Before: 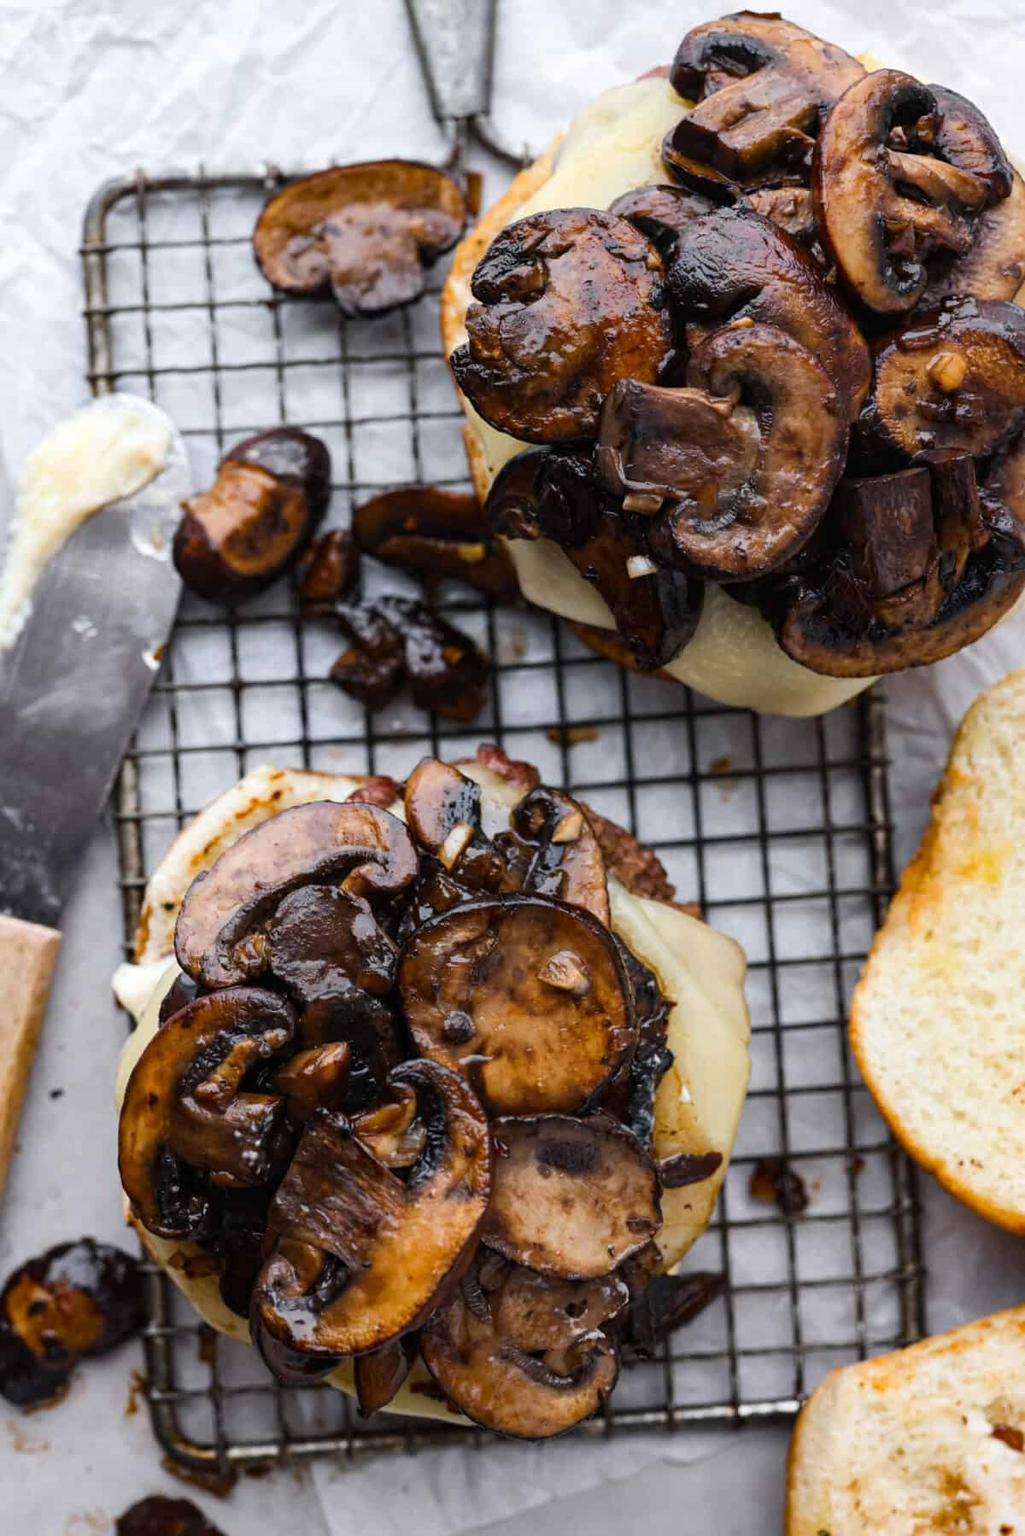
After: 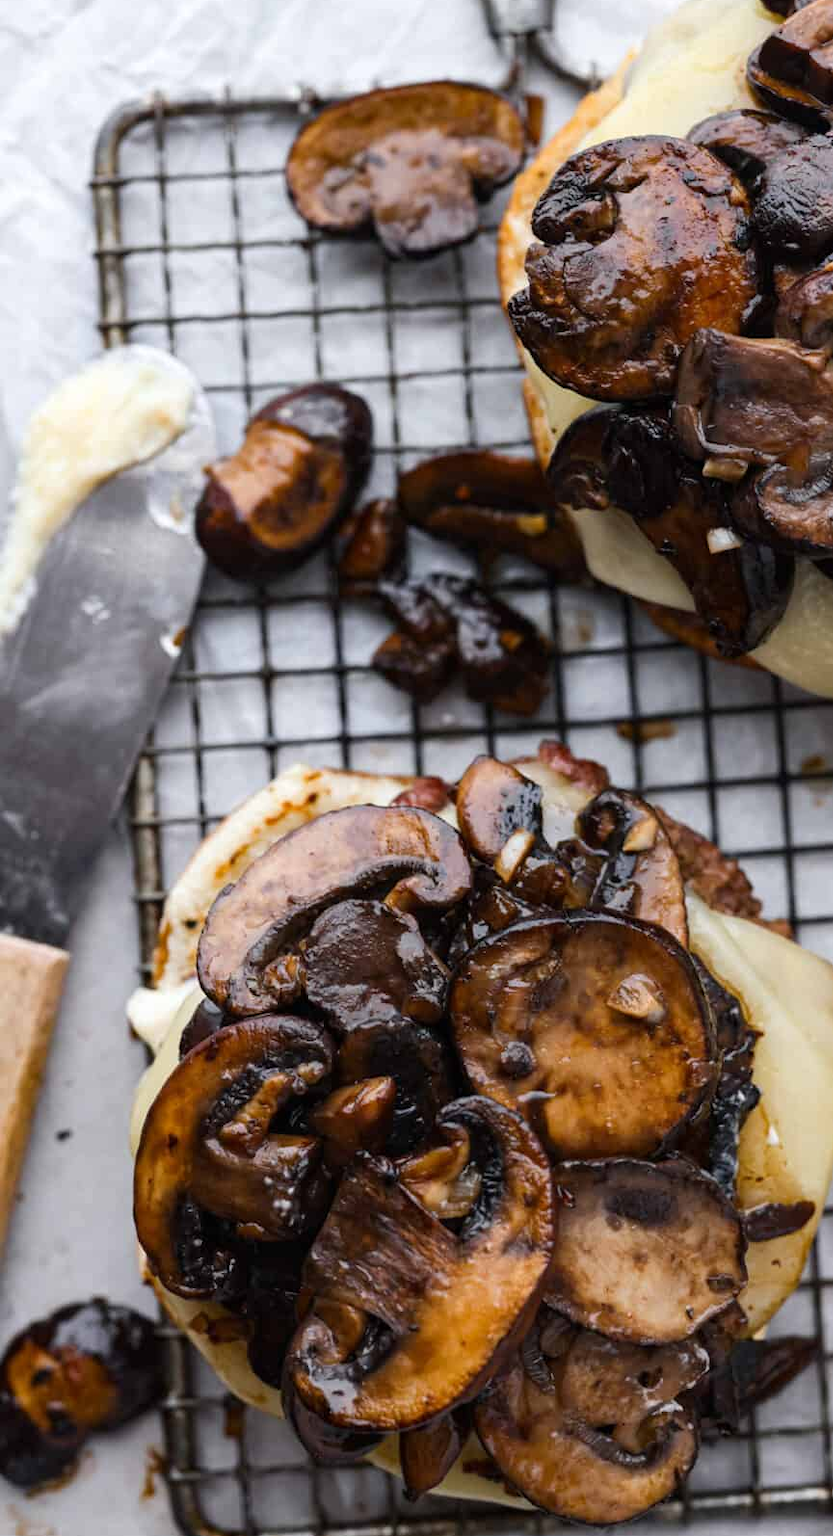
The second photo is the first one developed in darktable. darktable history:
crop: top 5.768%, right 27.892%, bottom 5.599%
